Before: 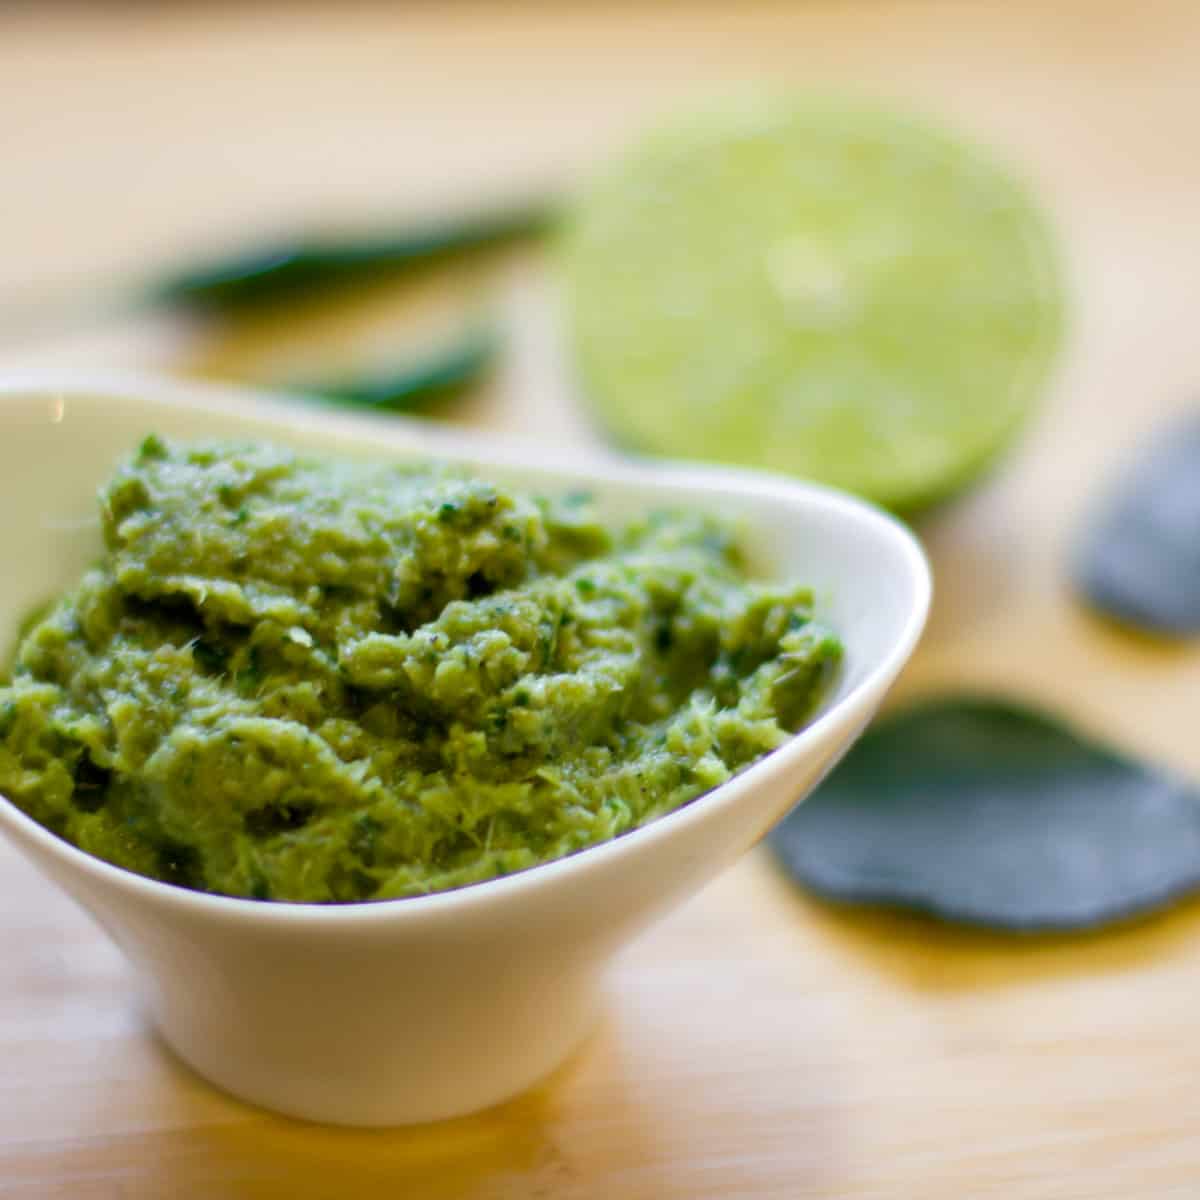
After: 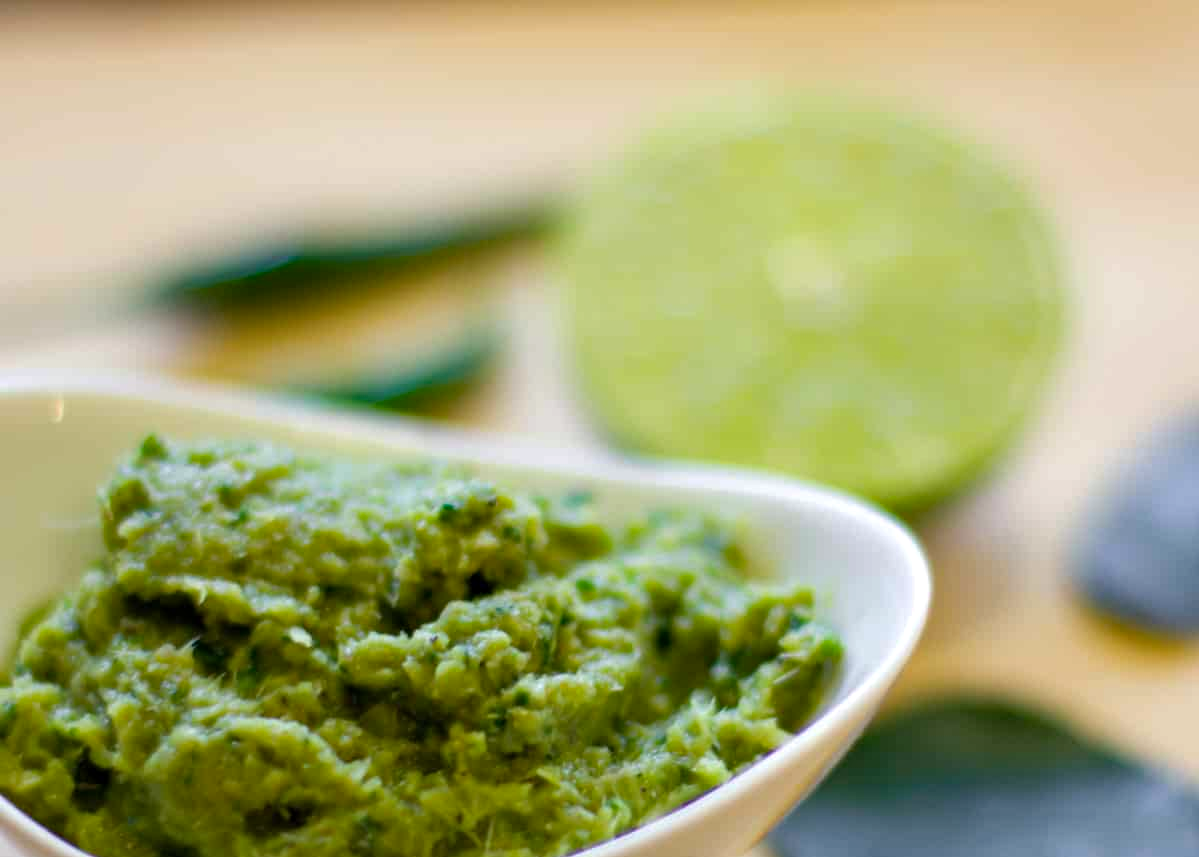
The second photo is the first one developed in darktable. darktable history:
crop: bottom 28.576%
color balance rgb: global vibrance 10%
haze removal: compatibility mode true, adaptive false
